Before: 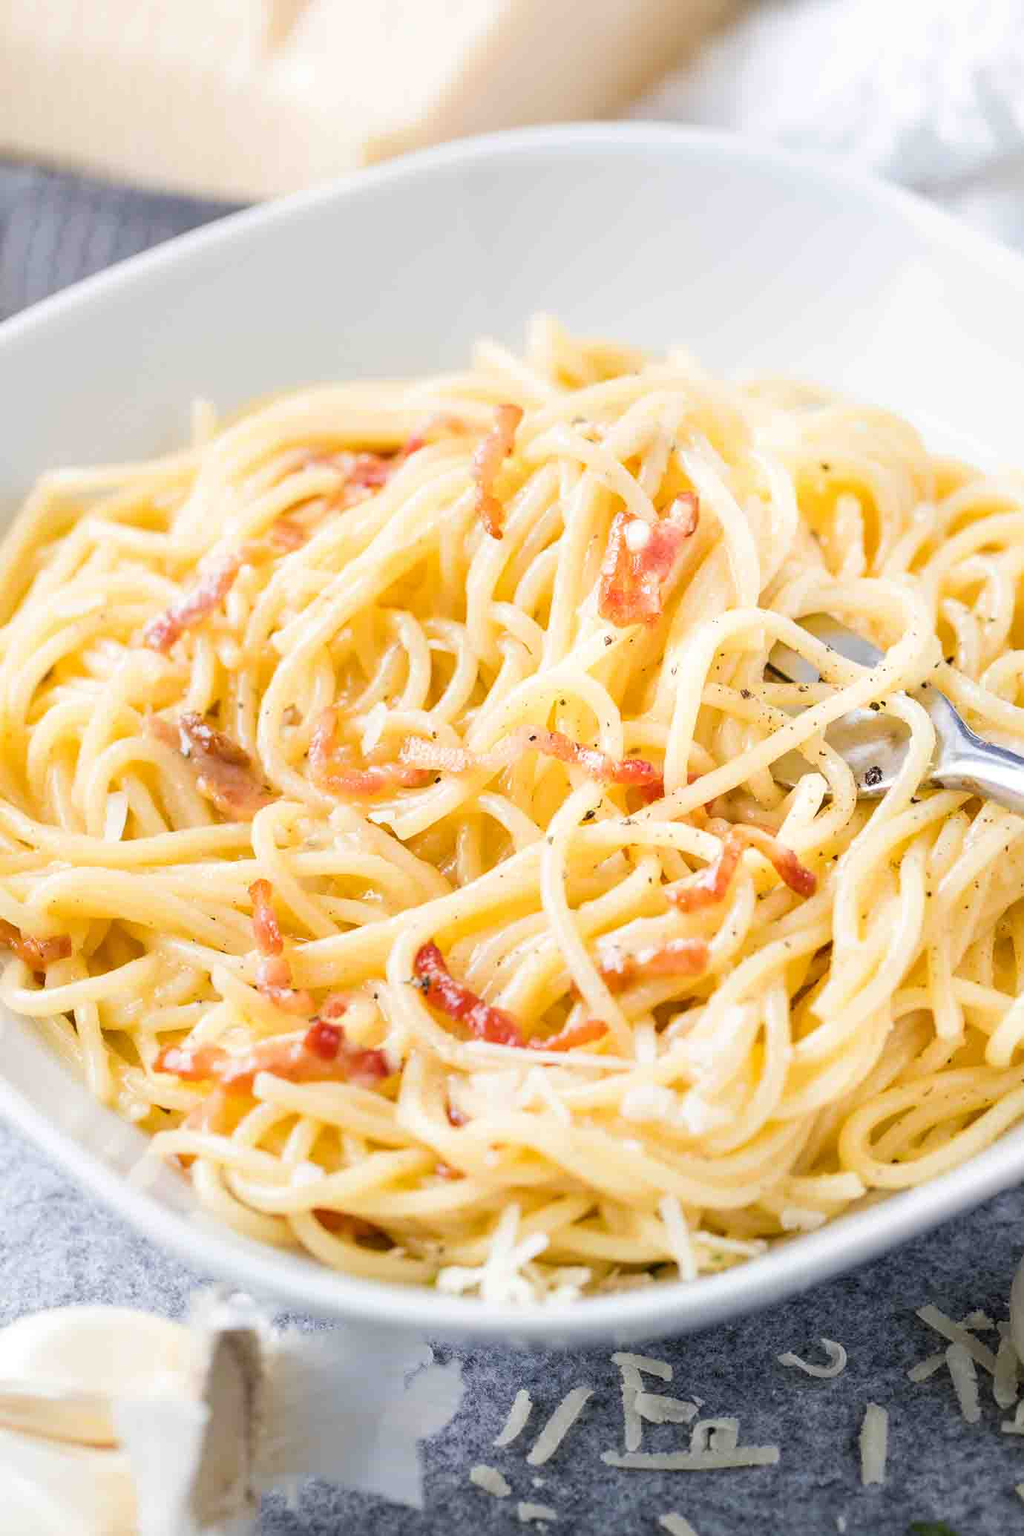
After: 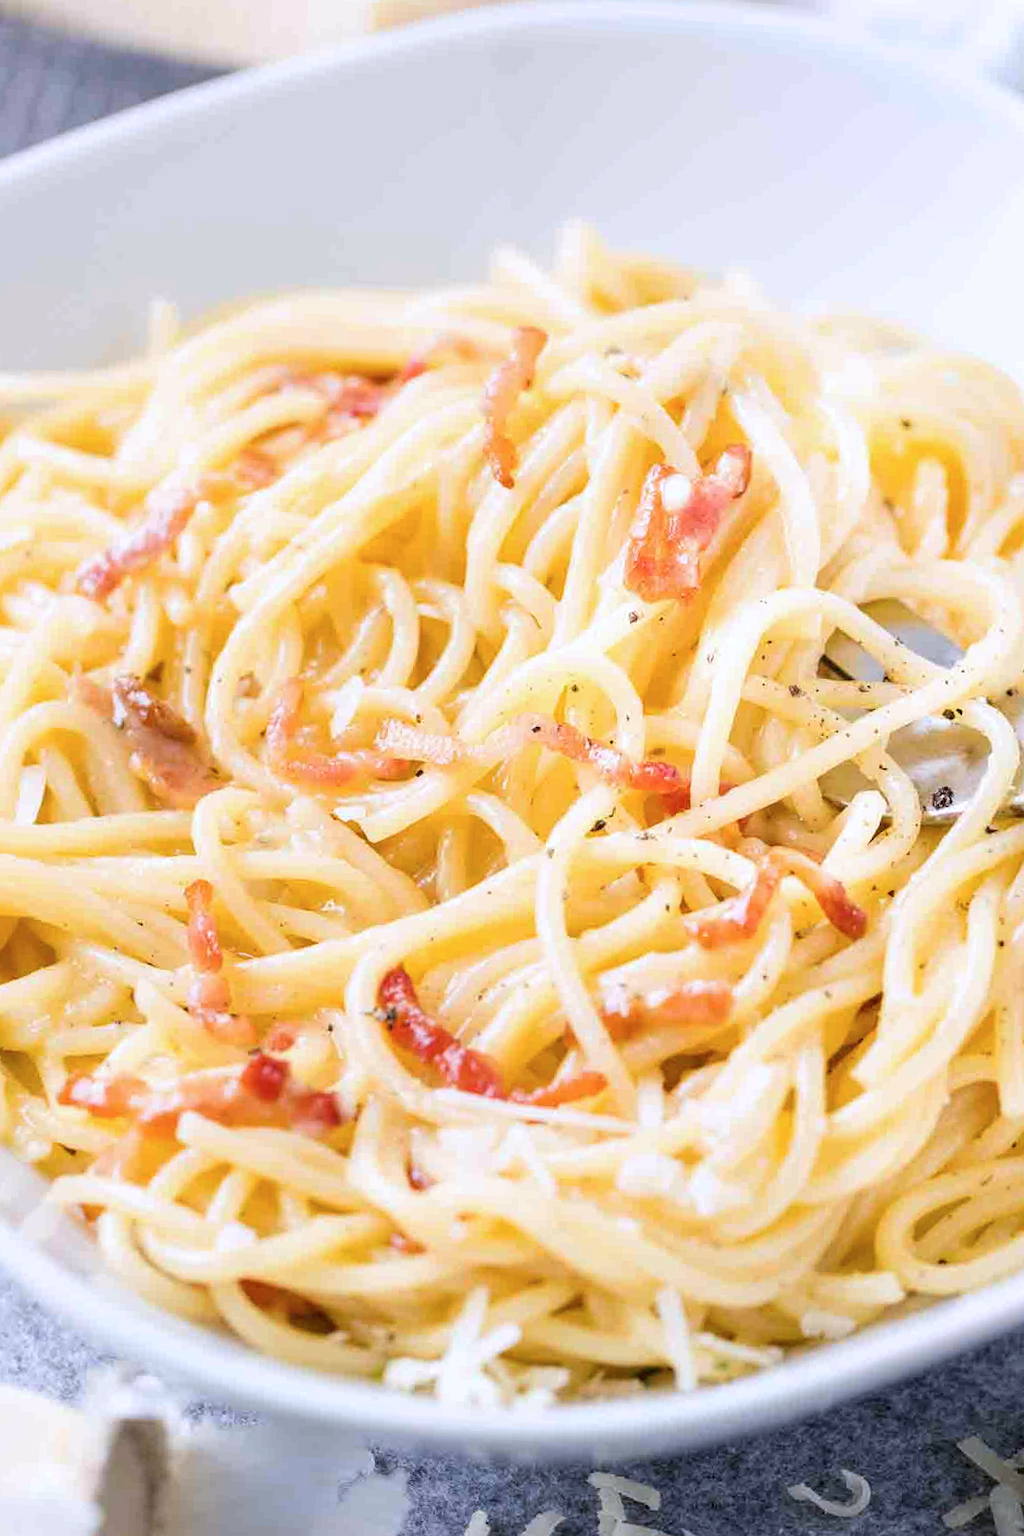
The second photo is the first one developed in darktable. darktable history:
crop and rotate: angle -3.27°, left 5.211%, top 5.211%, right 4.607%, bottom 4.607%
color calibration: illuminant as shot in camera, x 0.358, y 0.373, temperature 4628.91 K
